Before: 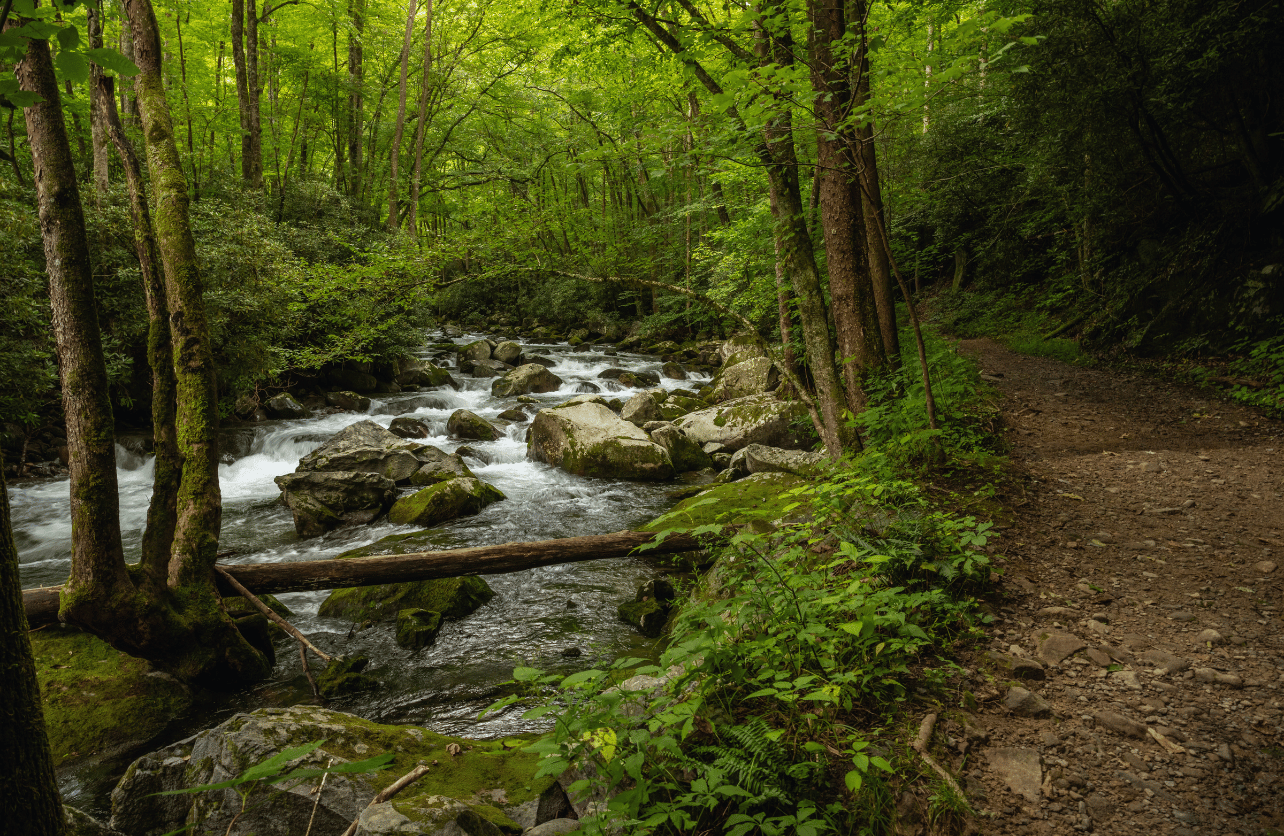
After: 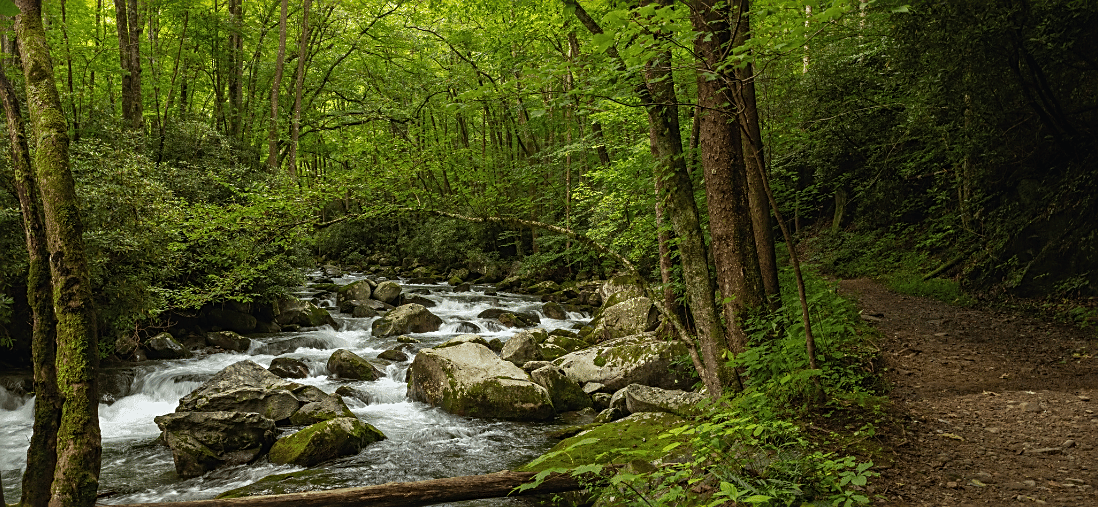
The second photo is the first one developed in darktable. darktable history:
crop and rotate: left 9.467%, top 7.249%, right 4.968%, bottom 32.076%
sharpen: on, module defaults
